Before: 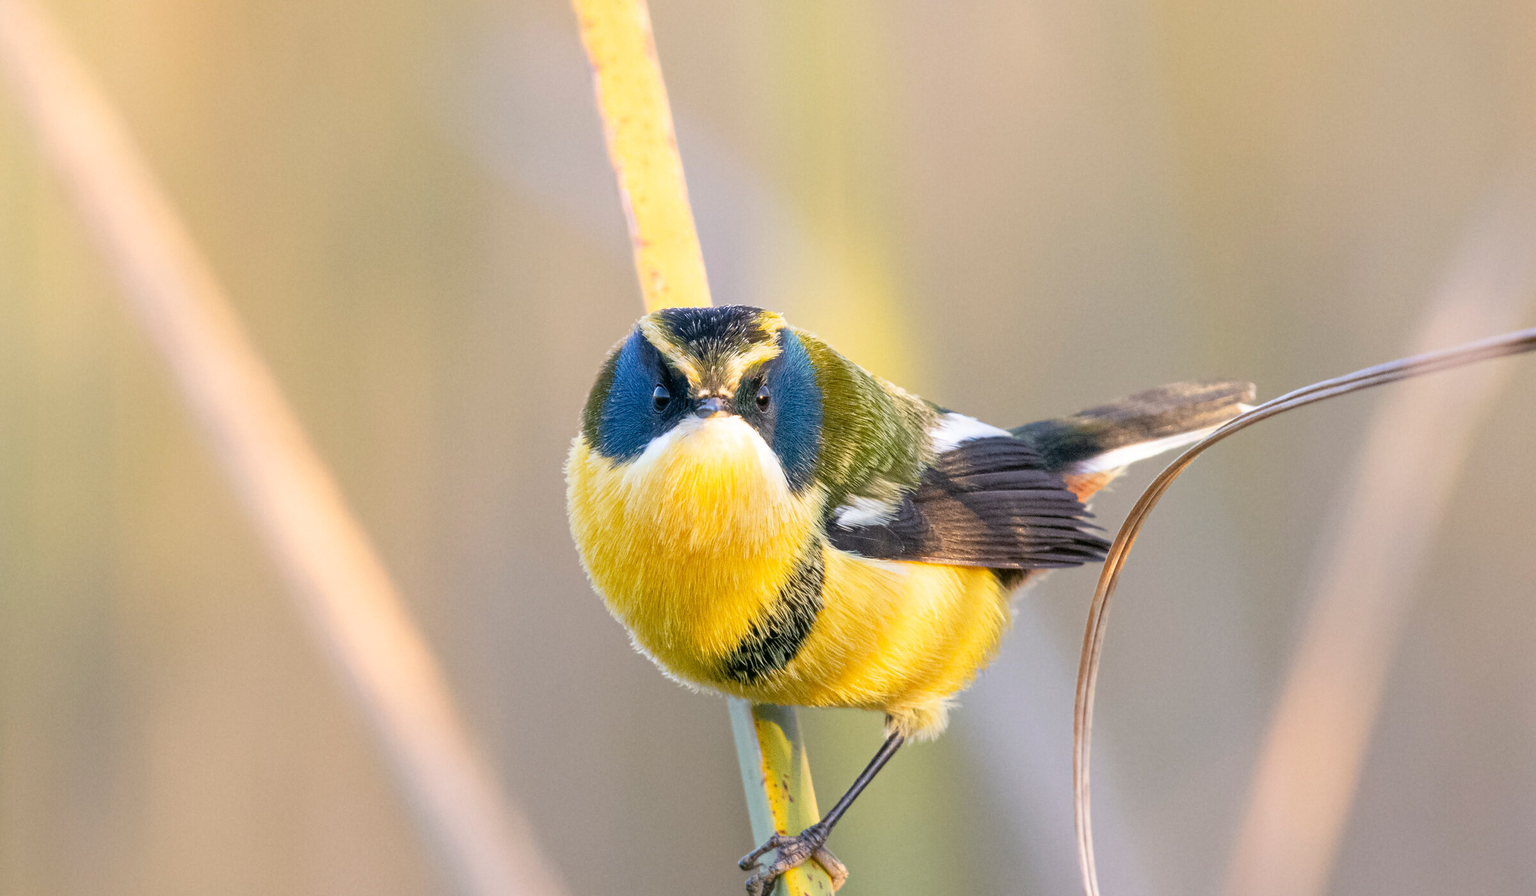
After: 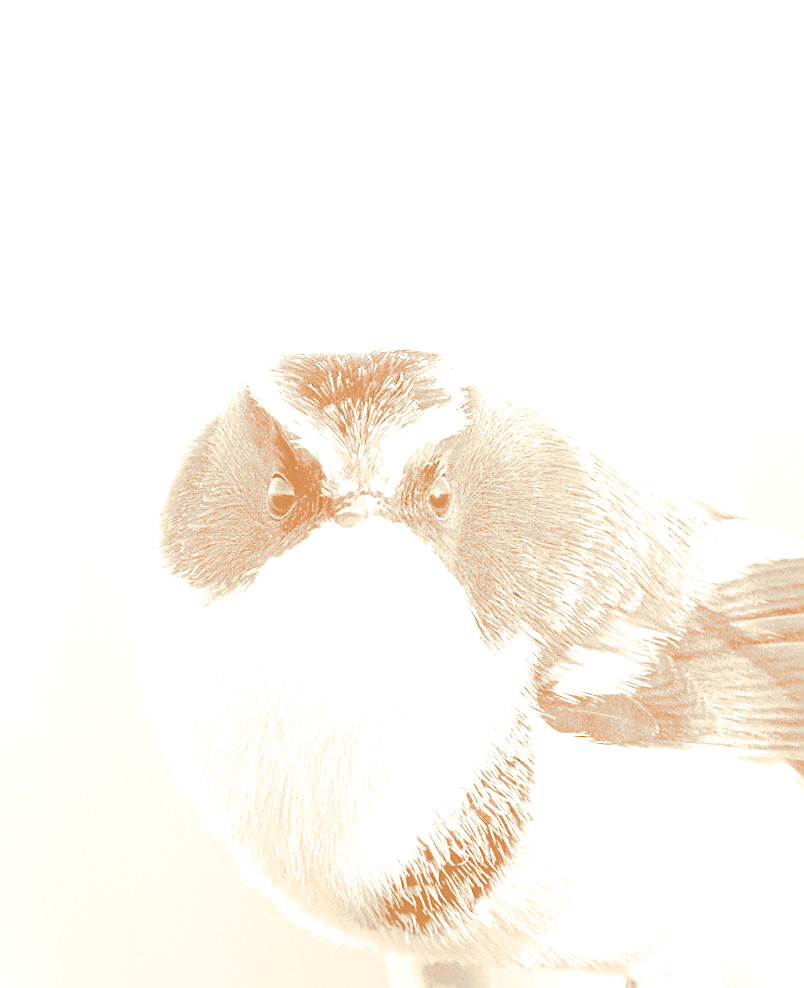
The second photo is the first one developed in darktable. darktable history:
exposure: black level correction 0.009, compensate highlight preservation false
white balance: red 1.004, blue 1.024
rotate and perspective: rotation 0.074°, lens shift (vertical) 0.096, lens shift (horizontal) -0.041, crop left 0.043, crop right 0.952, crop top 0.024, crop bottom 0.979
sharpen: on, module defaults
crop and rotate: left 29.476%, top 10.214%, right 35.32%, bottom 17.333%
colorize: hue 36°, saturation 71%, lightness 80.79%
split-toning: shadows › hue 26°, shadows › saturation 0.92, highlights › hue 40°, highlights › saturation 0.92, balance -63, compress 0%
color correction: highlights a* 2.72, highlights b* 22.8
